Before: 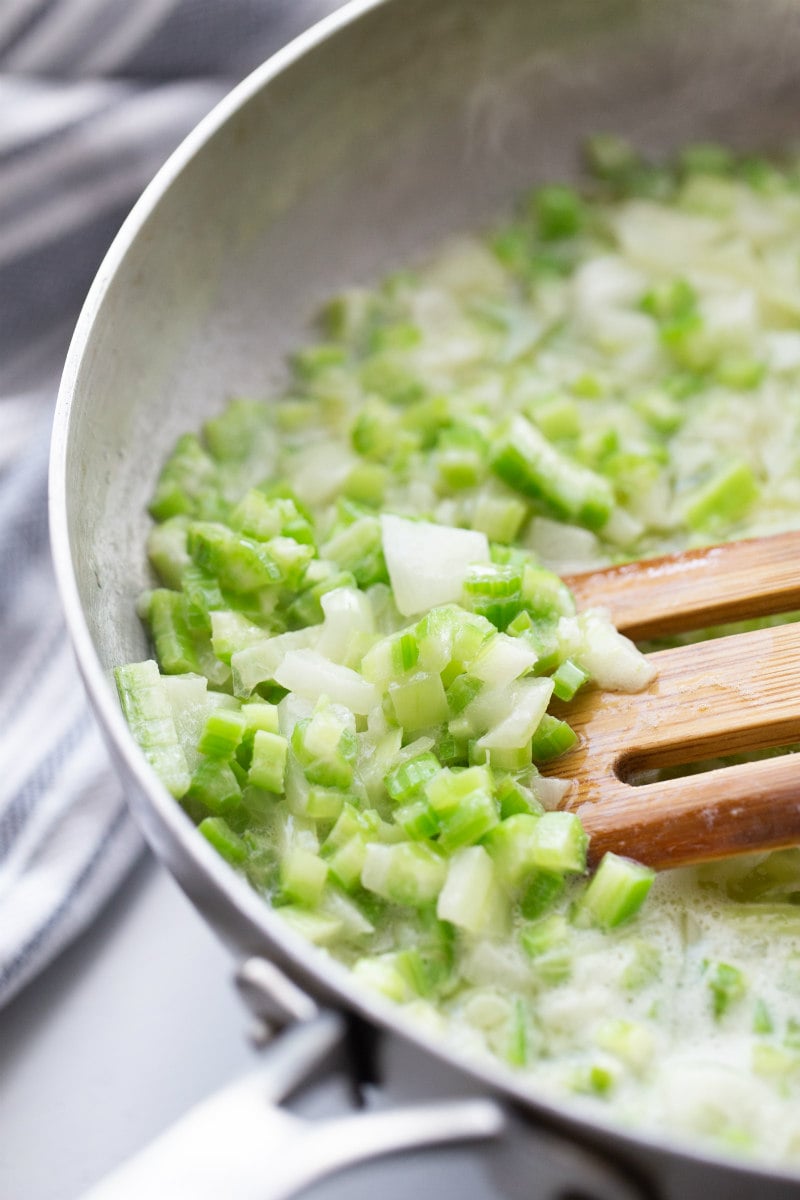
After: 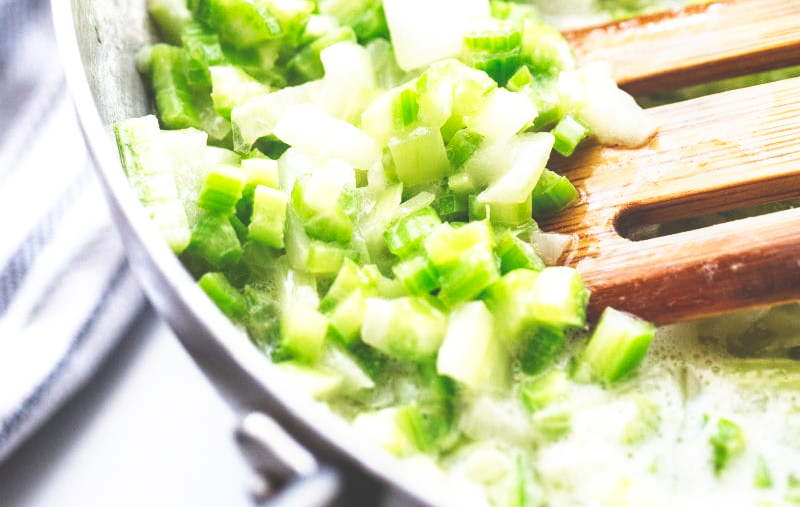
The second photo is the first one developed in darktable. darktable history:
crop: top 45.482%, bottom 12.252%
base curve: curves: ch0 [(0, 0.036) (0.007, 0.037) (0.604, 0.887) (1, 1)], preserve colors none
local contrast: on, module defaults
